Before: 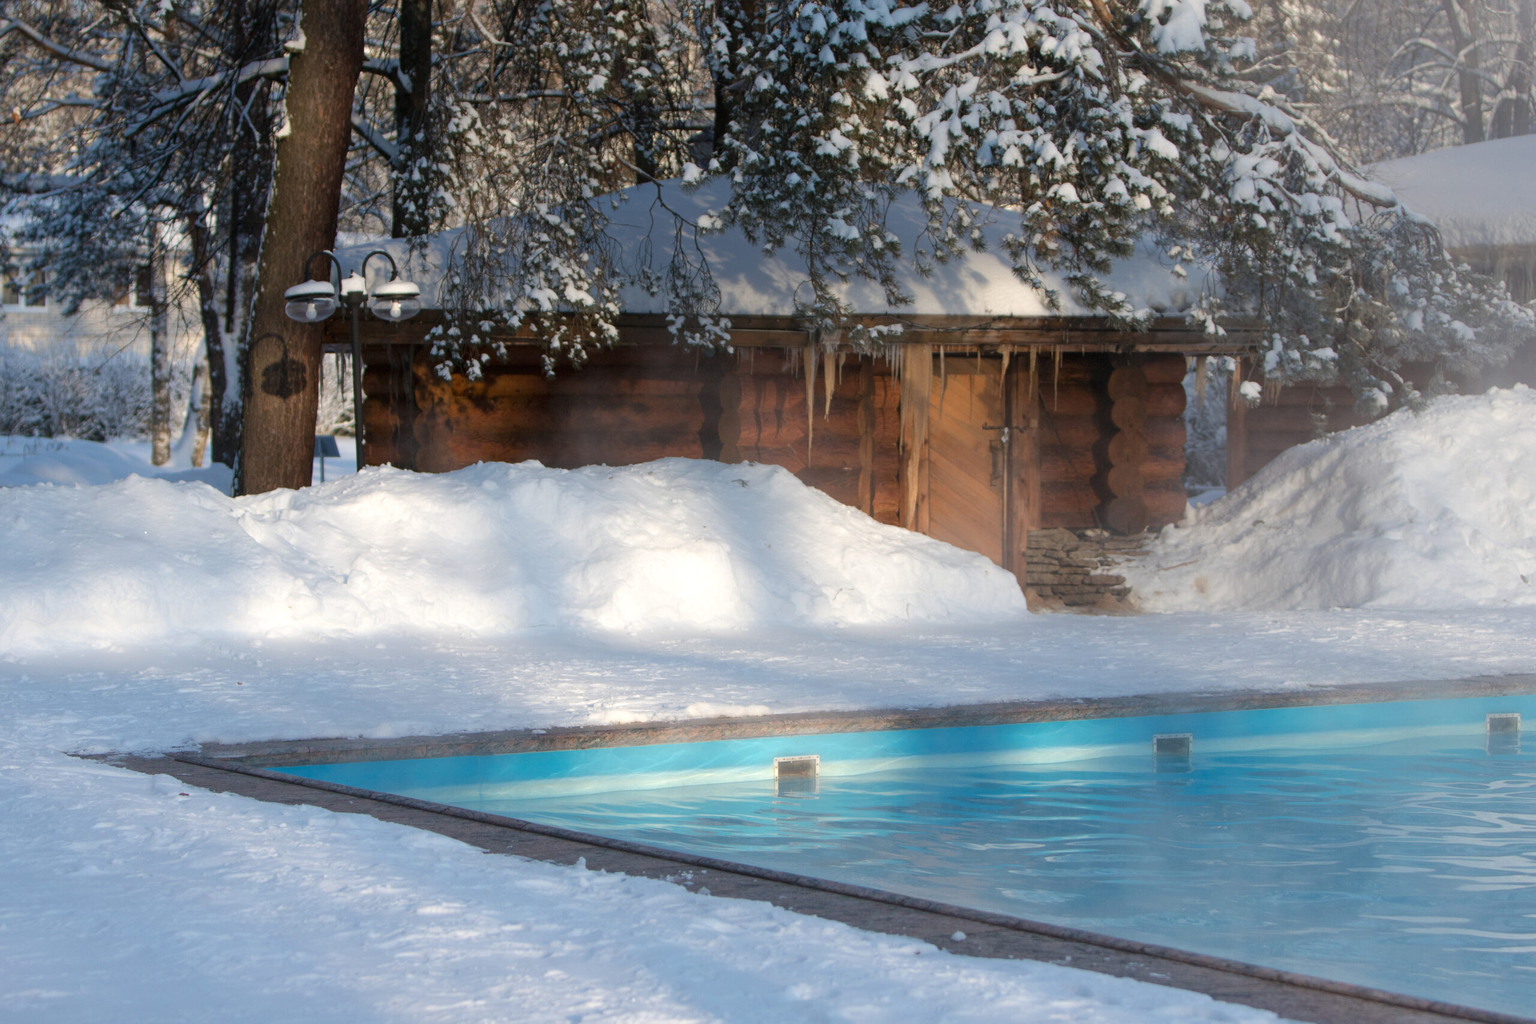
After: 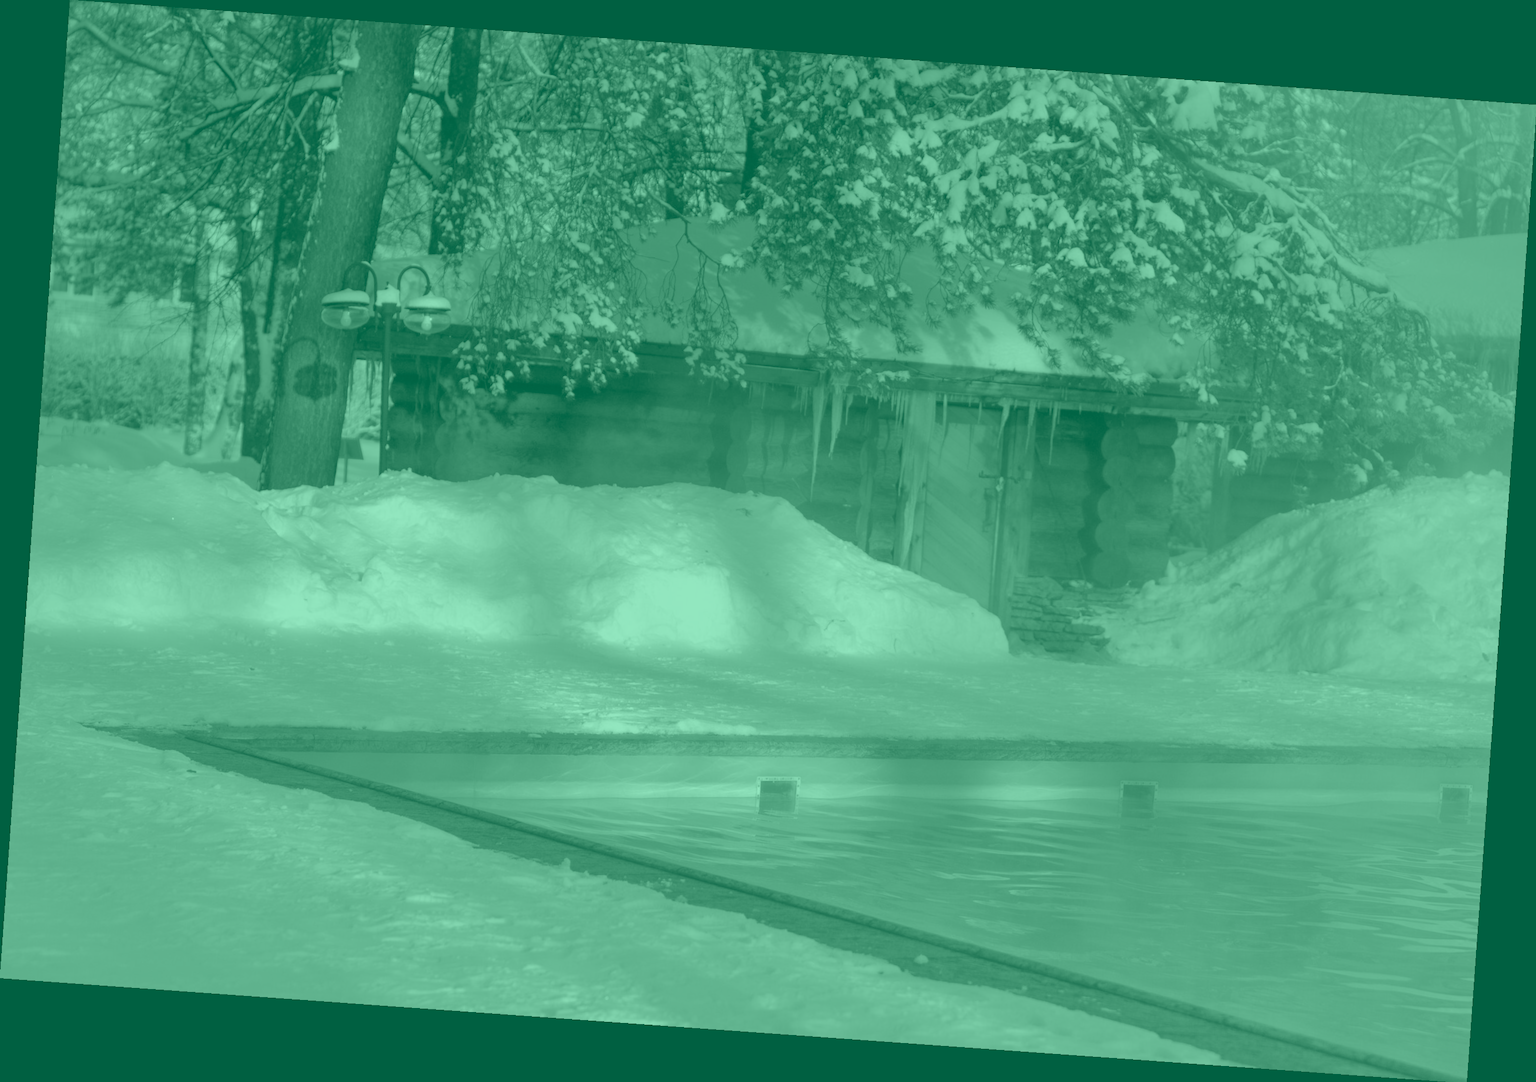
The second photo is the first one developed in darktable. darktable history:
shadows and highlights: on, module defaults
colorize: hue 147.6°, saturation 65%, lightness 21.64%
rotate and perspective: rotation 4.1°, automatic cropping off
